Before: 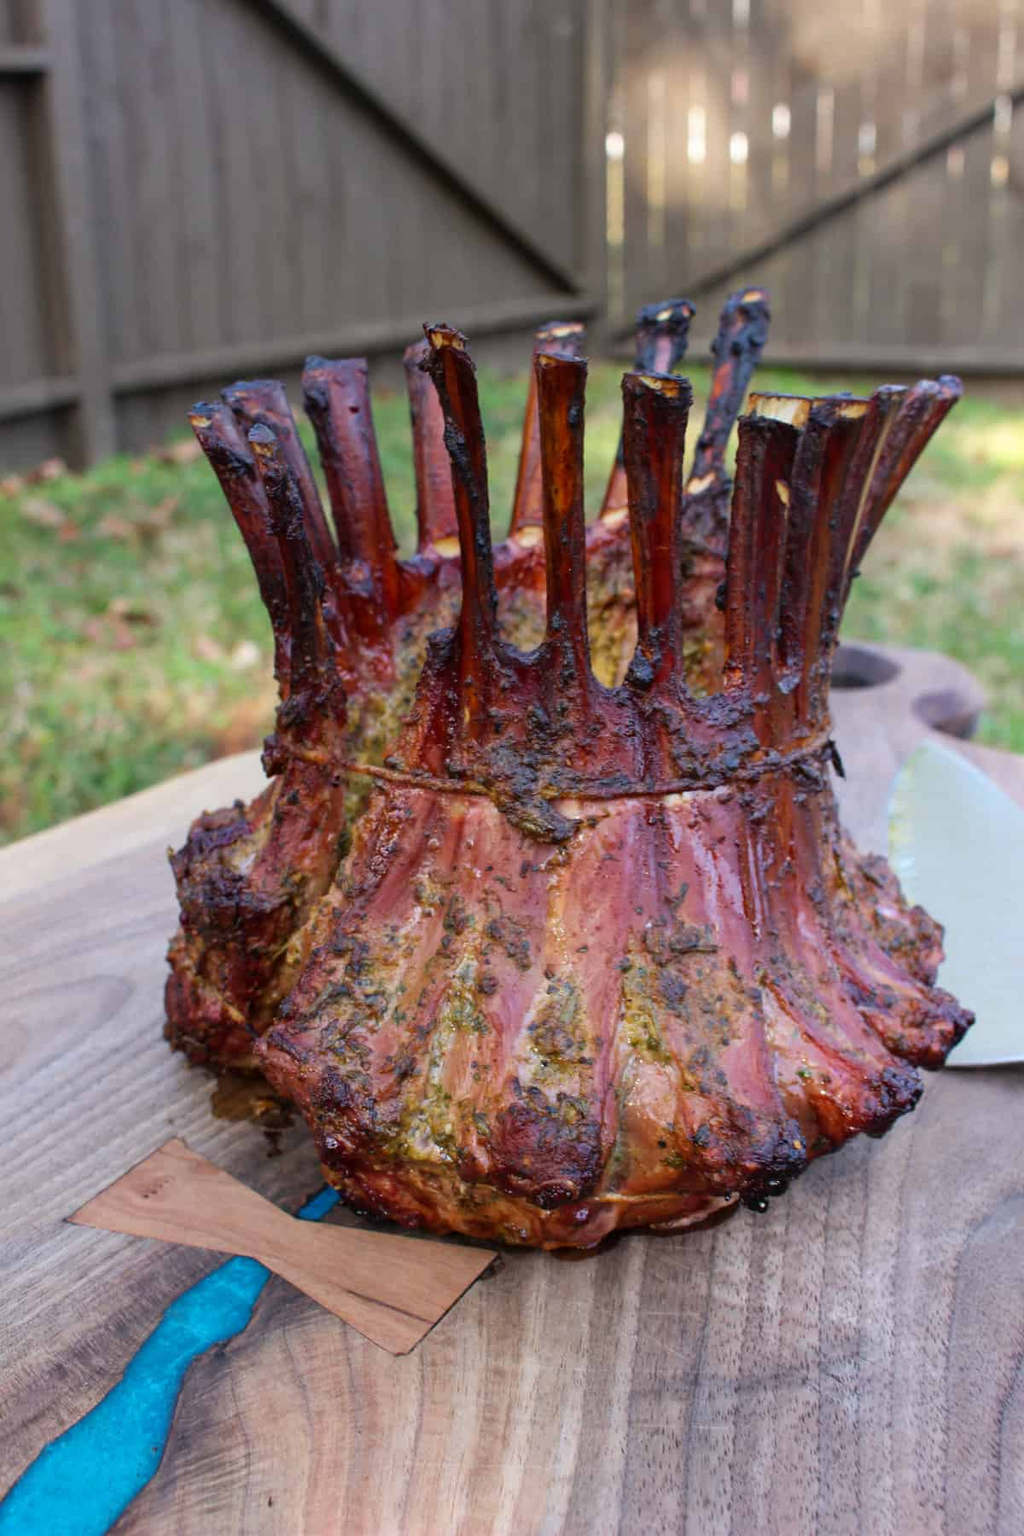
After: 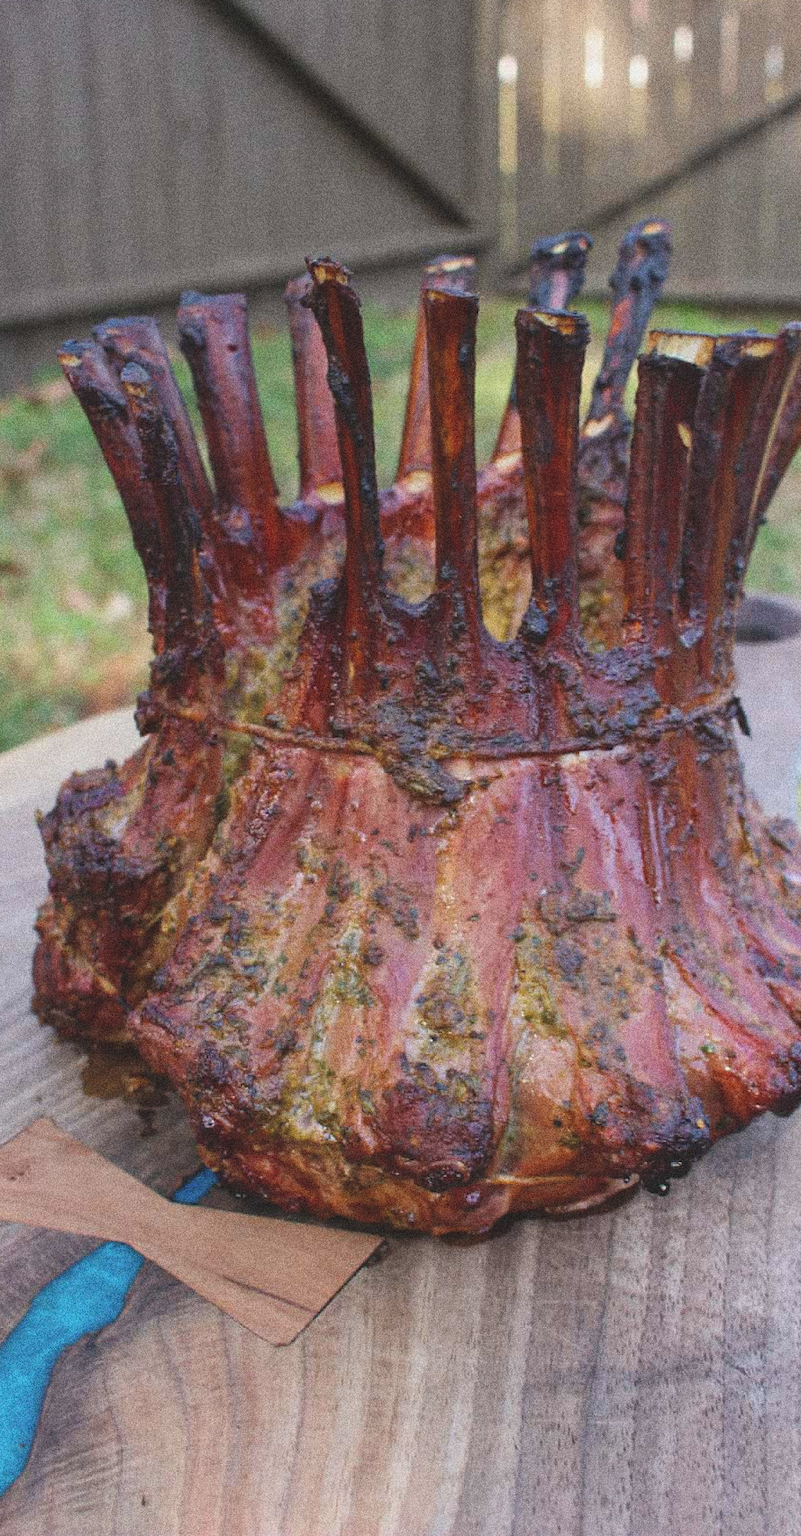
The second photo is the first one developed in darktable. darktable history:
crop and rotate: left 13.15%, top 5.251%, right 12.609%
color balance: lift [1.01, 1, 1, 1], gamma [1.097, 1, 1, 1], gain [0.85, 1, 1, 1]
grain: coarseness 14.49 ISO, strength 48.04%, mid-tones bias 35%
